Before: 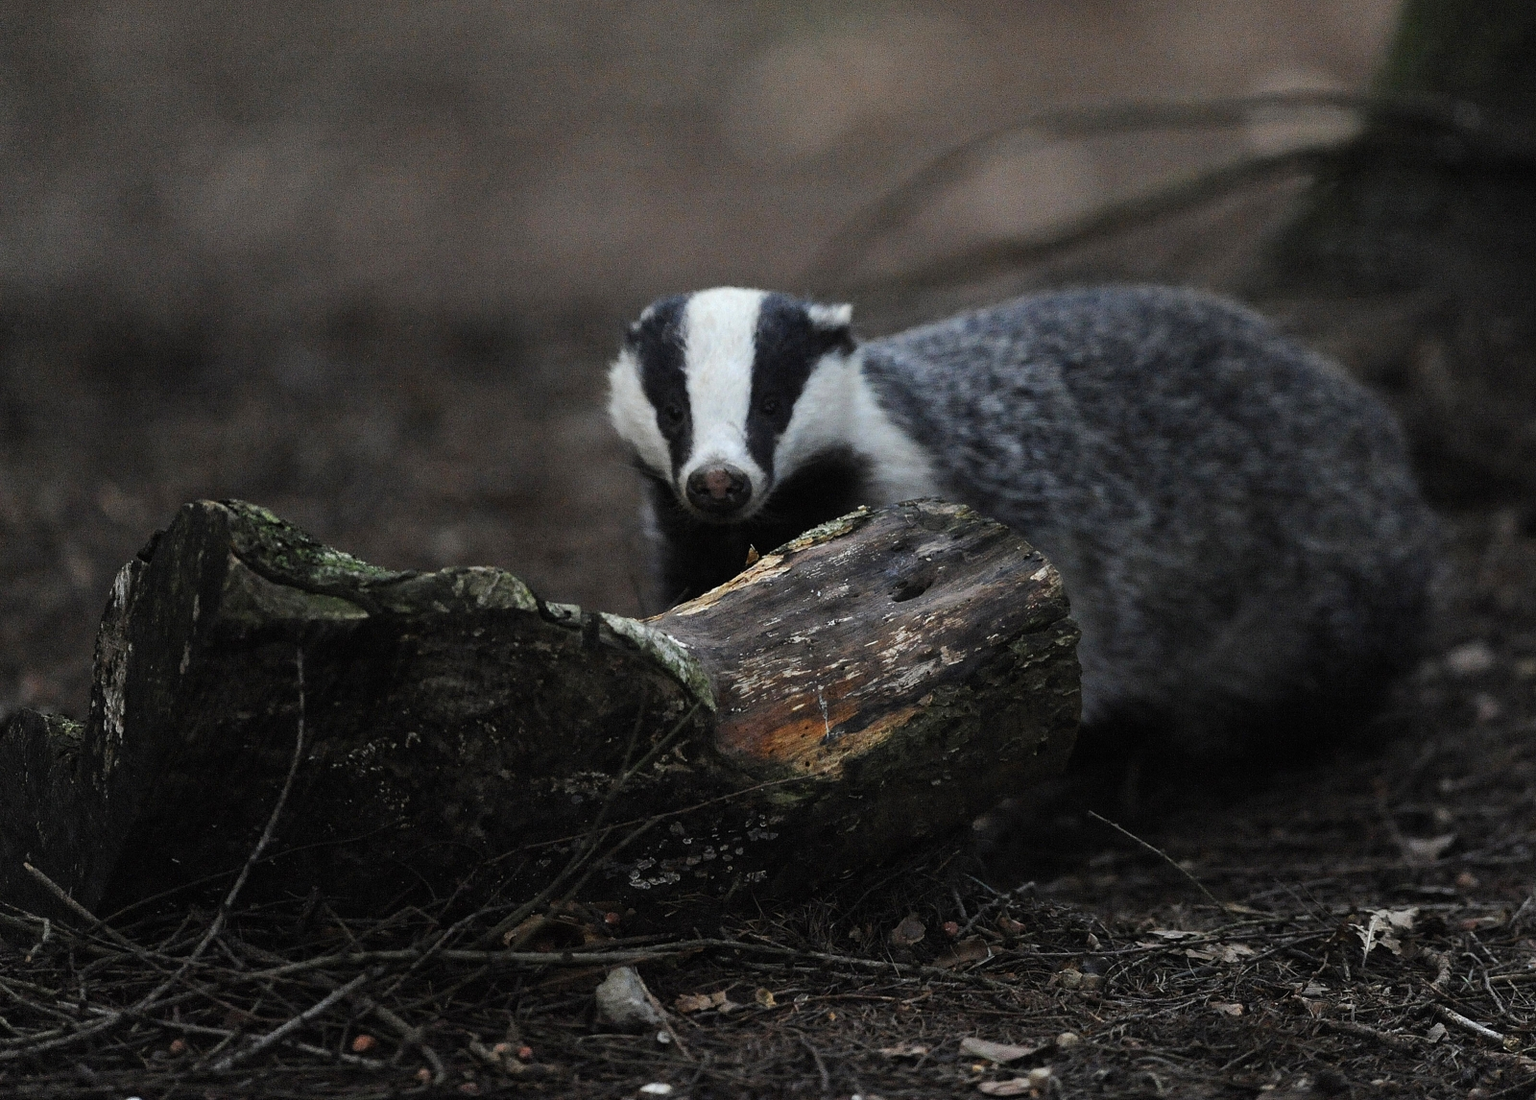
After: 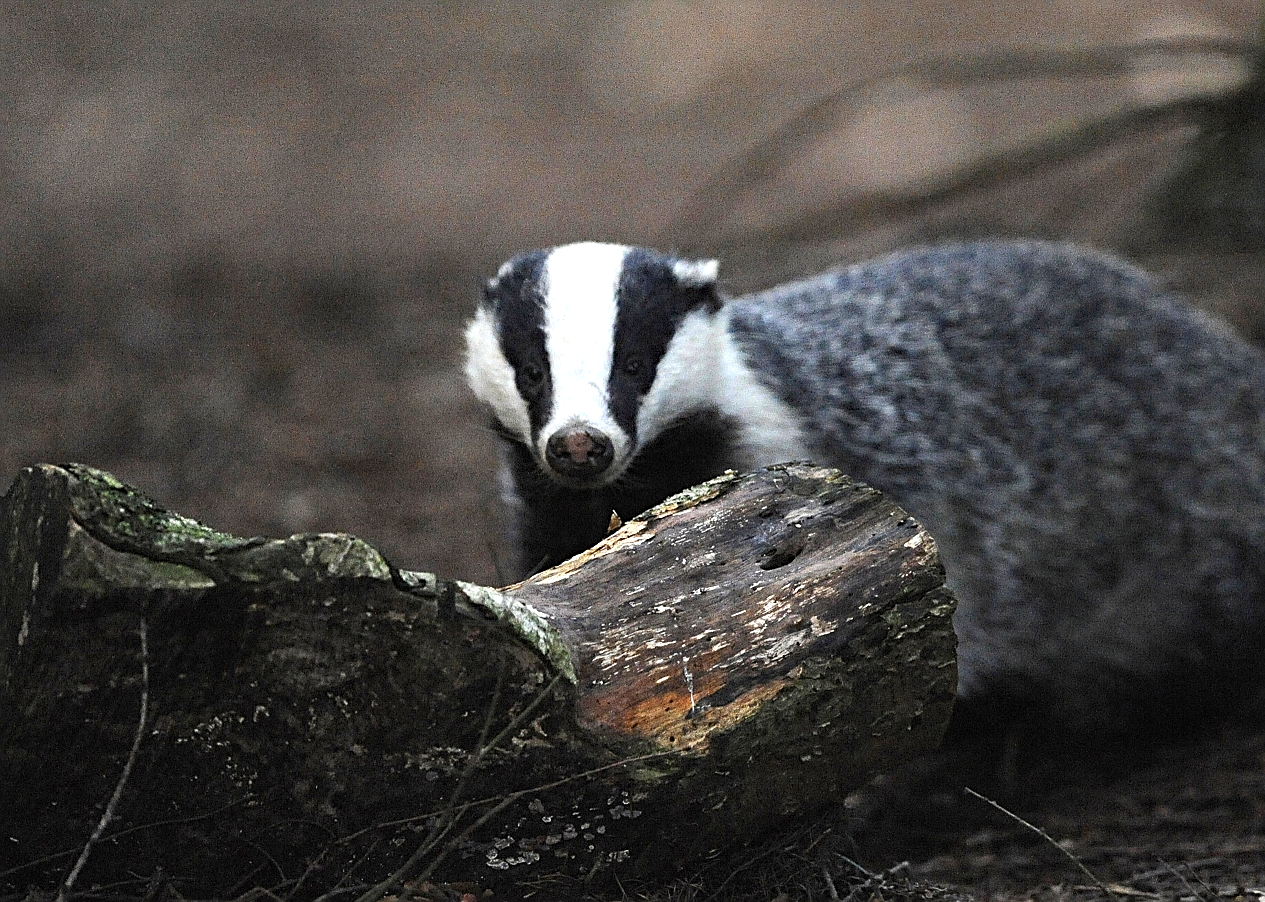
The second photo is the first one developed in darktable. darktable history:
exposure: exposure 0.941 EV, compensate highlight preservation false
crop and rotate: left 10.569%, top 4.979%, right 10.335%, bottom 16.263%
haze removal: adaptive false
sharpen: on, module defaults
